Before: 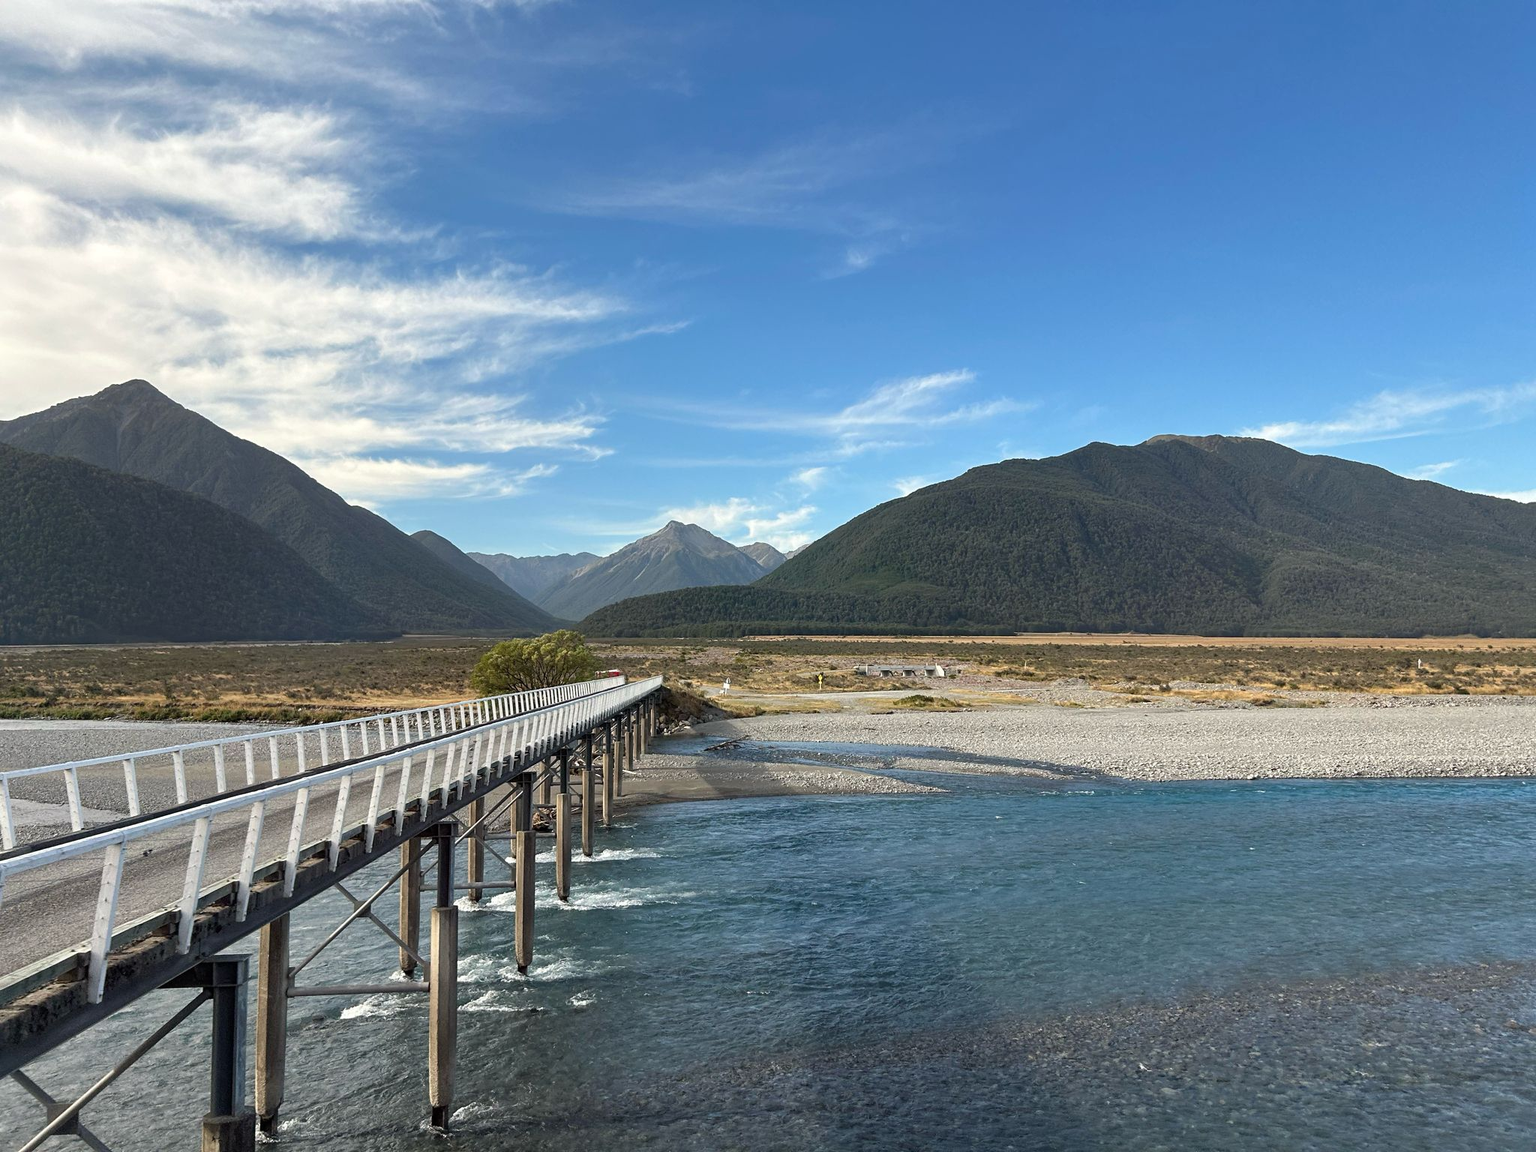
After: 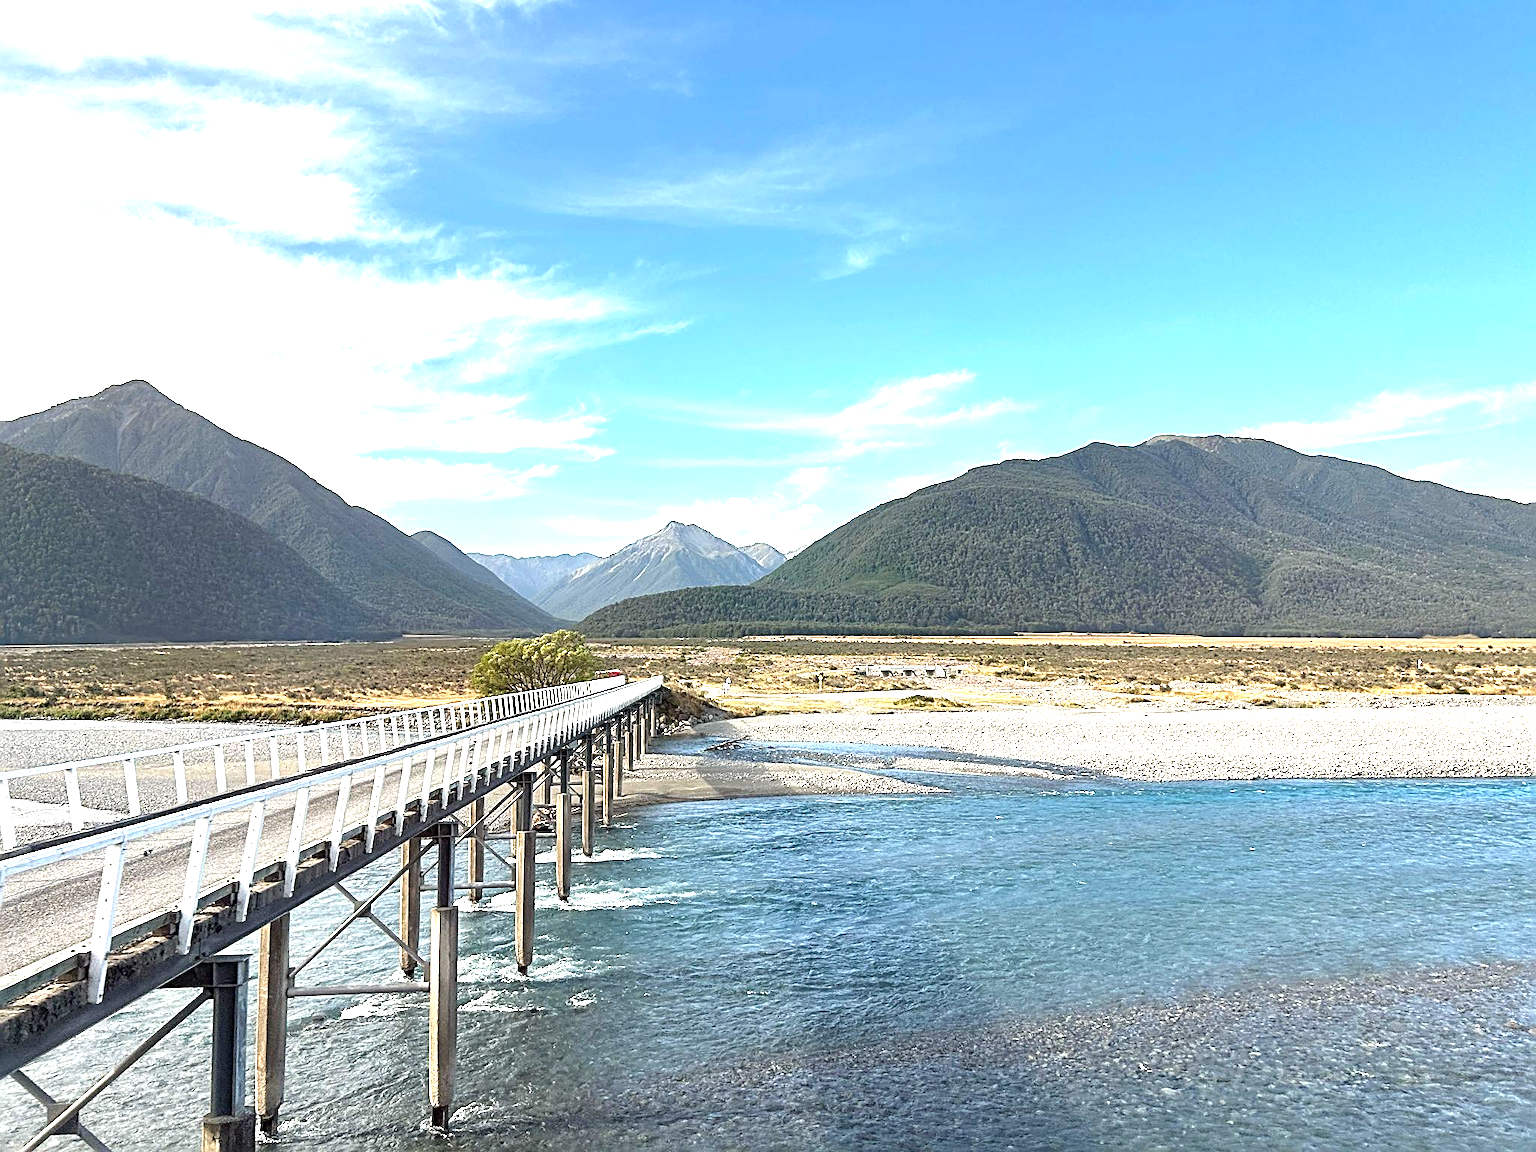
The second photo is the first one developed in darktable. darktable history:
sharpen: radius 2.676, amount 0.669
exposure: black level correction 0, exposure 1.45 EV, compensate exposure bias true, compensate highlight preservation false
